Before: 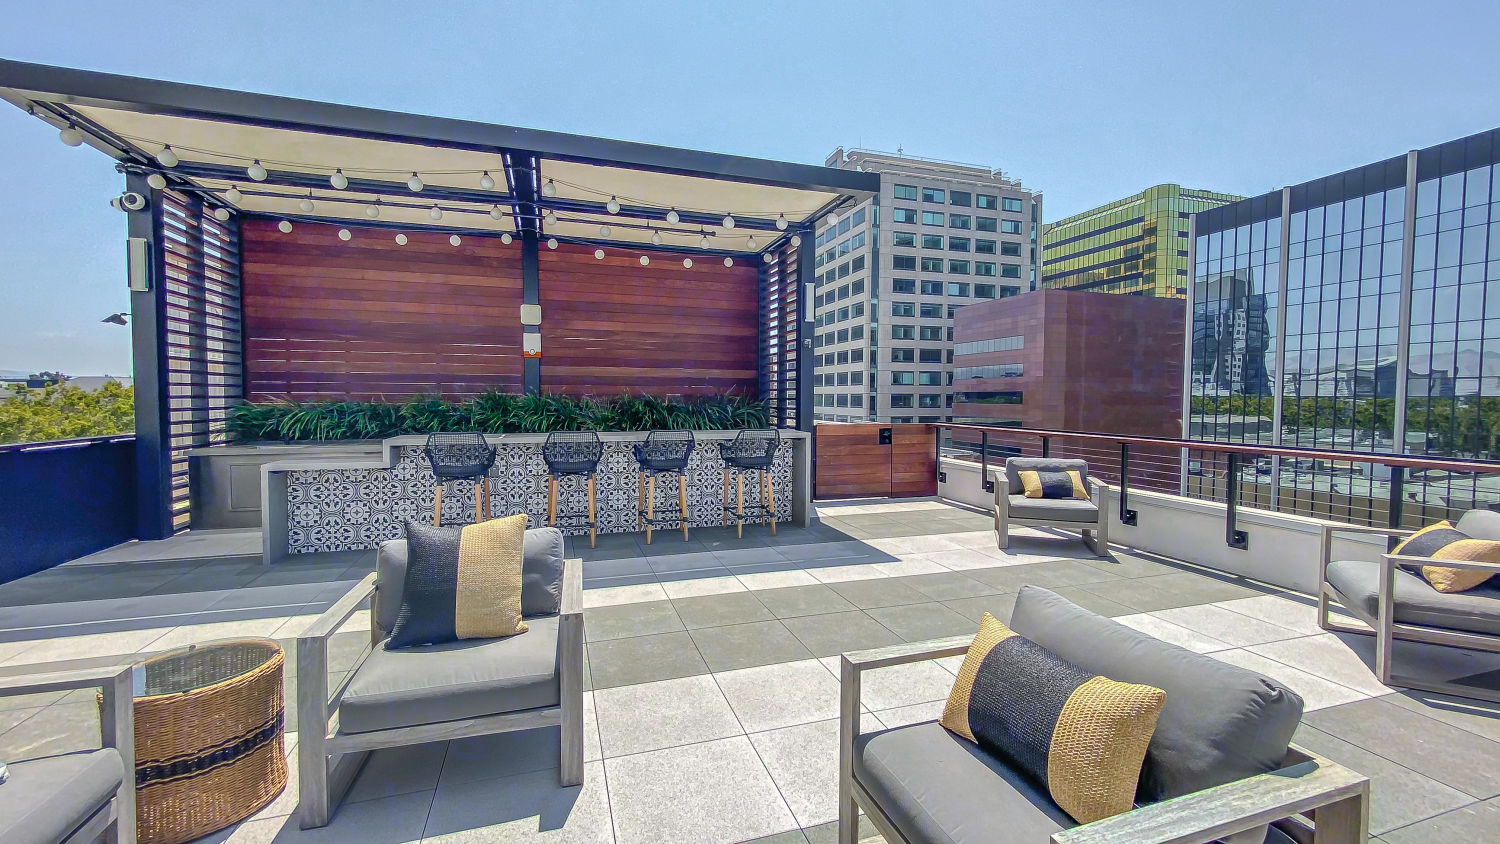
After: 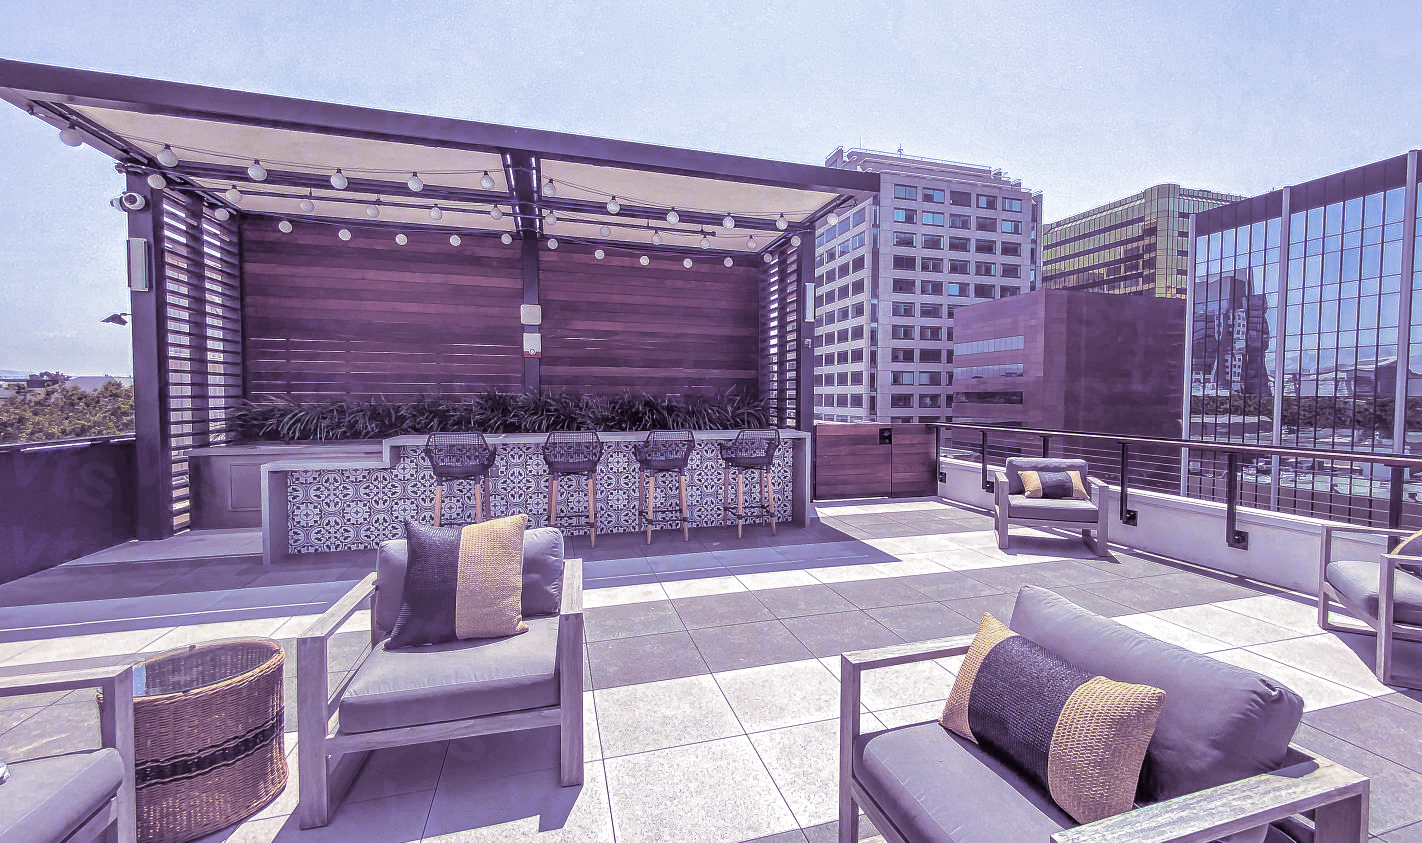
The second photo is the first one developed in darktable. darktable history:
crop and rotate: right 5.167%
white balance: red 1.042, blue 1.17
split-toning: shadows › hue 266.4°, shadows › saturation 0.4, highlights › hue 61.2°, highlights › saturation 0.3, compress 0%
